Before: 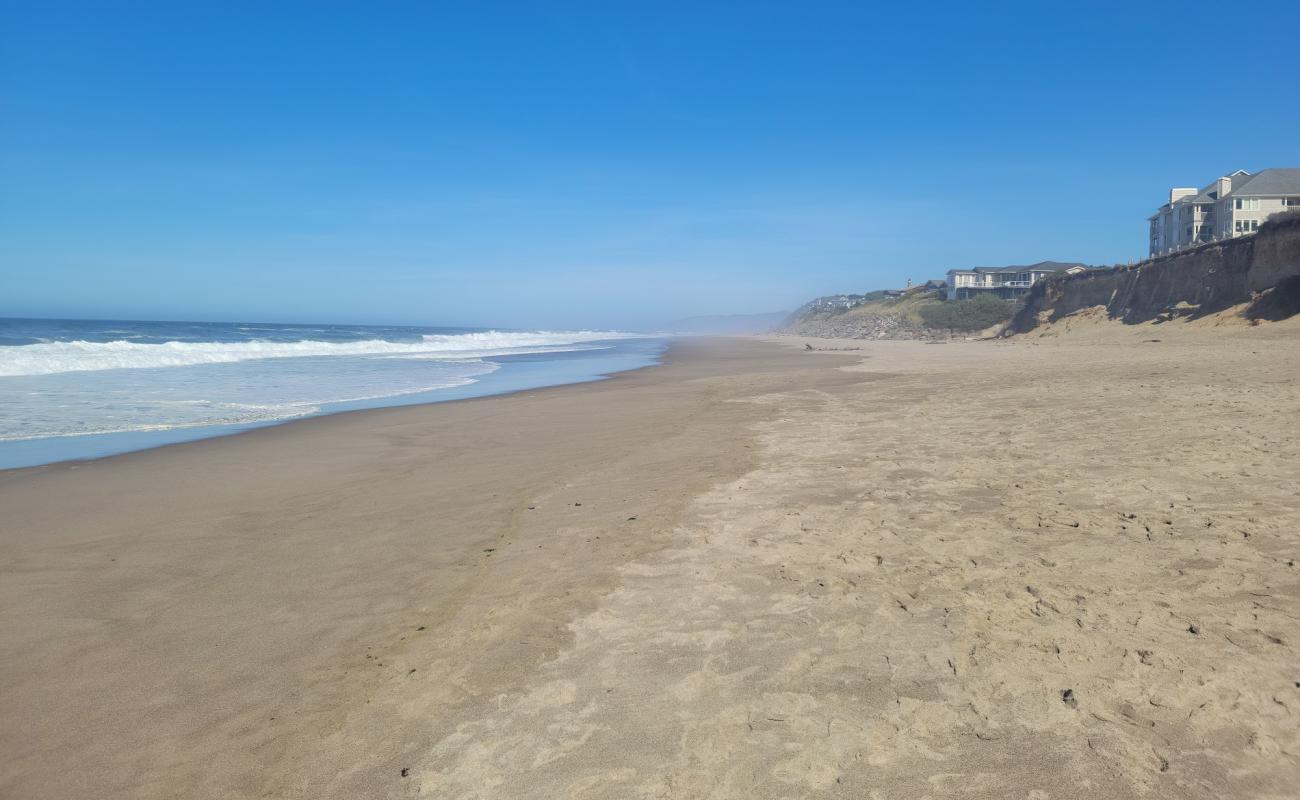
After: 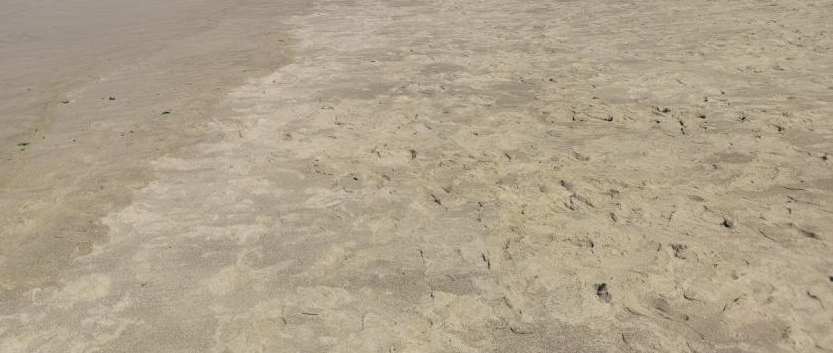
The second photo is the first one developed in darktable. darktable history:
crop and rotate: left 35.907%, top 50.805%, bottom 4.953%
